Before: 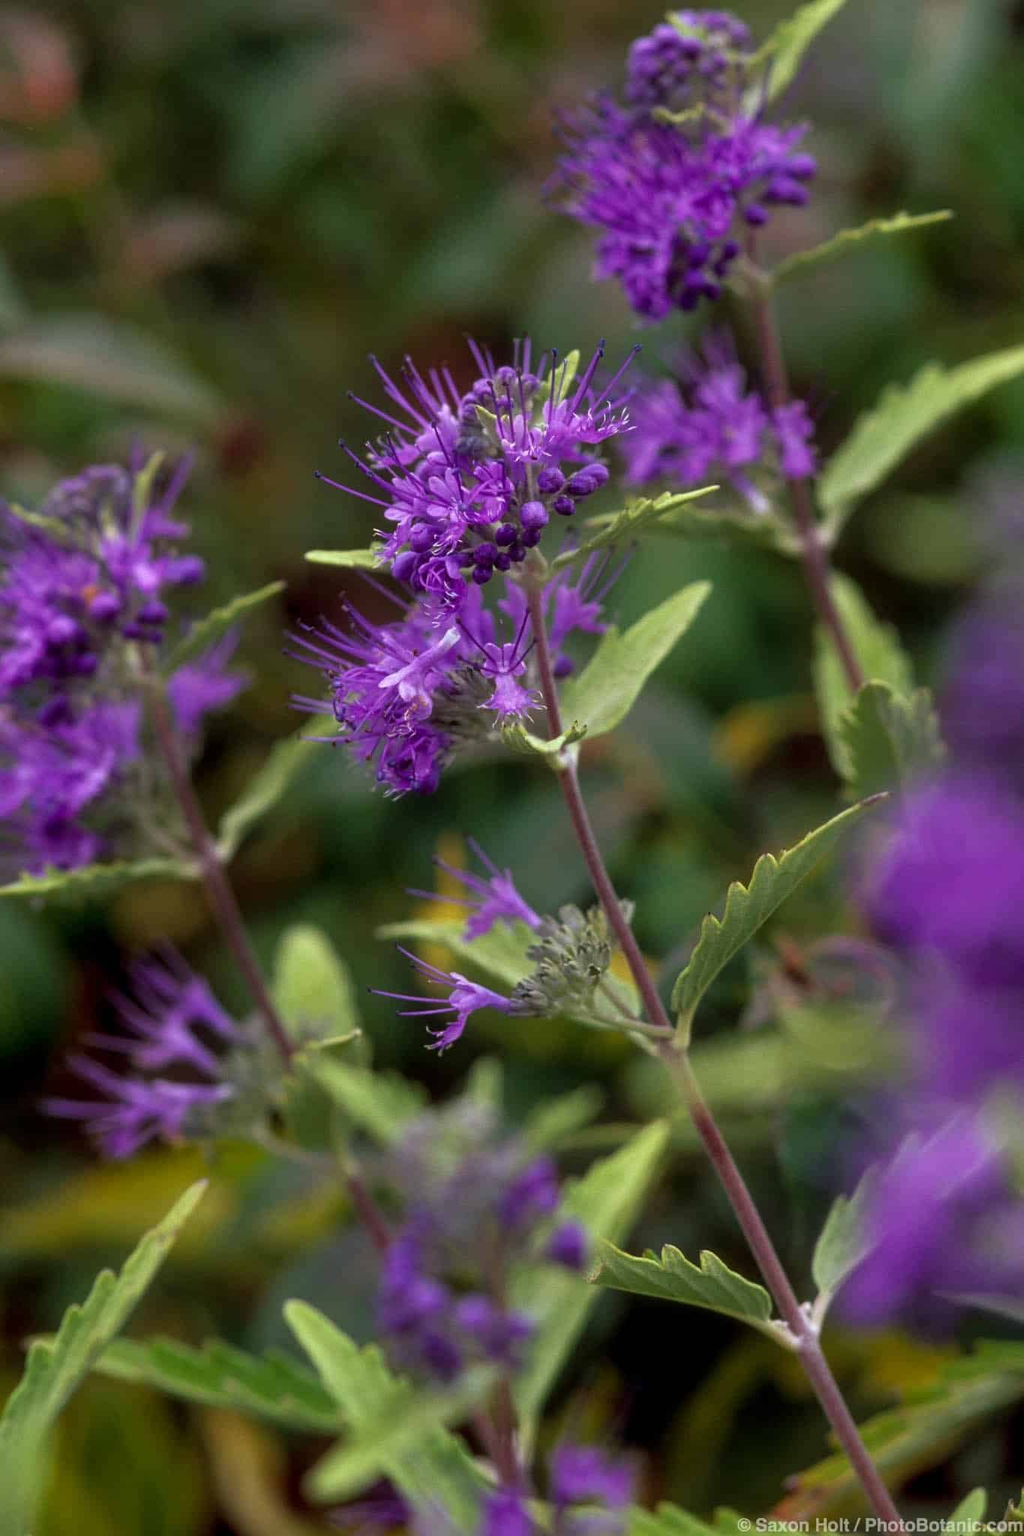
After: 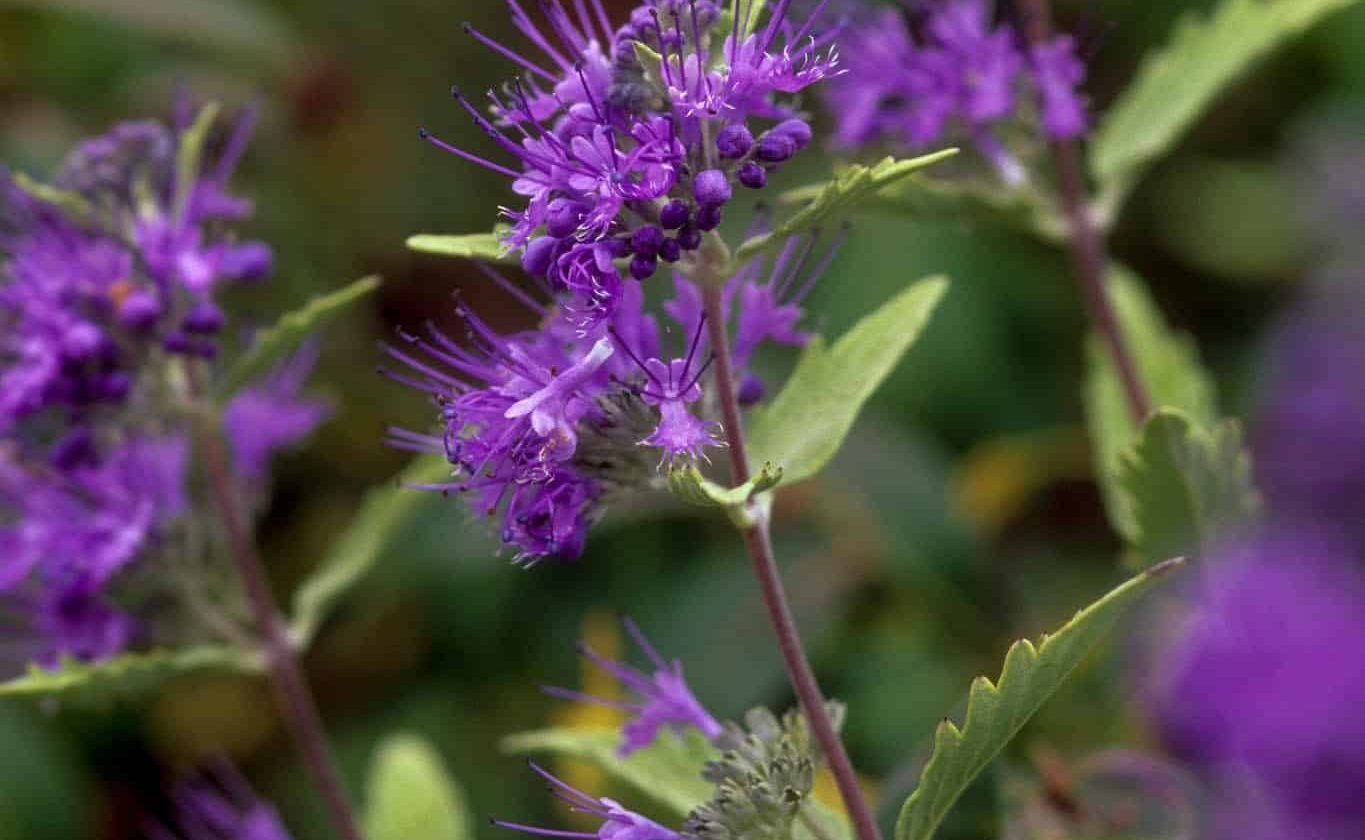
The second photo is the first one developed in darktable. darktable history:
crop and rotate: top 24.41%, bottom 34.55%
